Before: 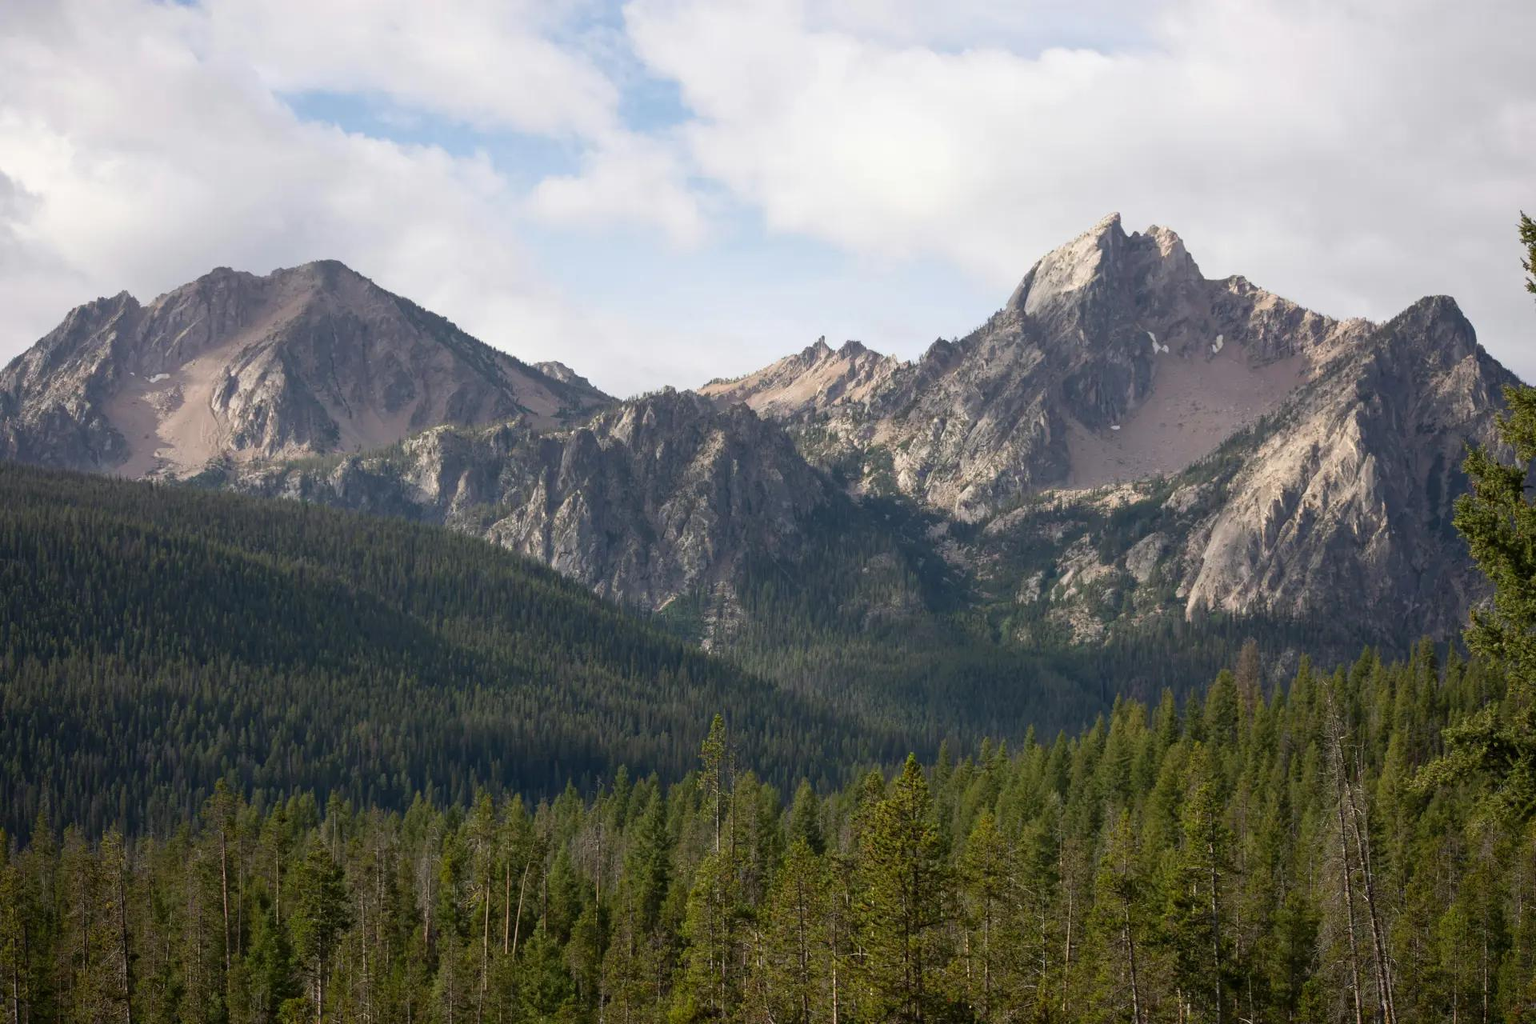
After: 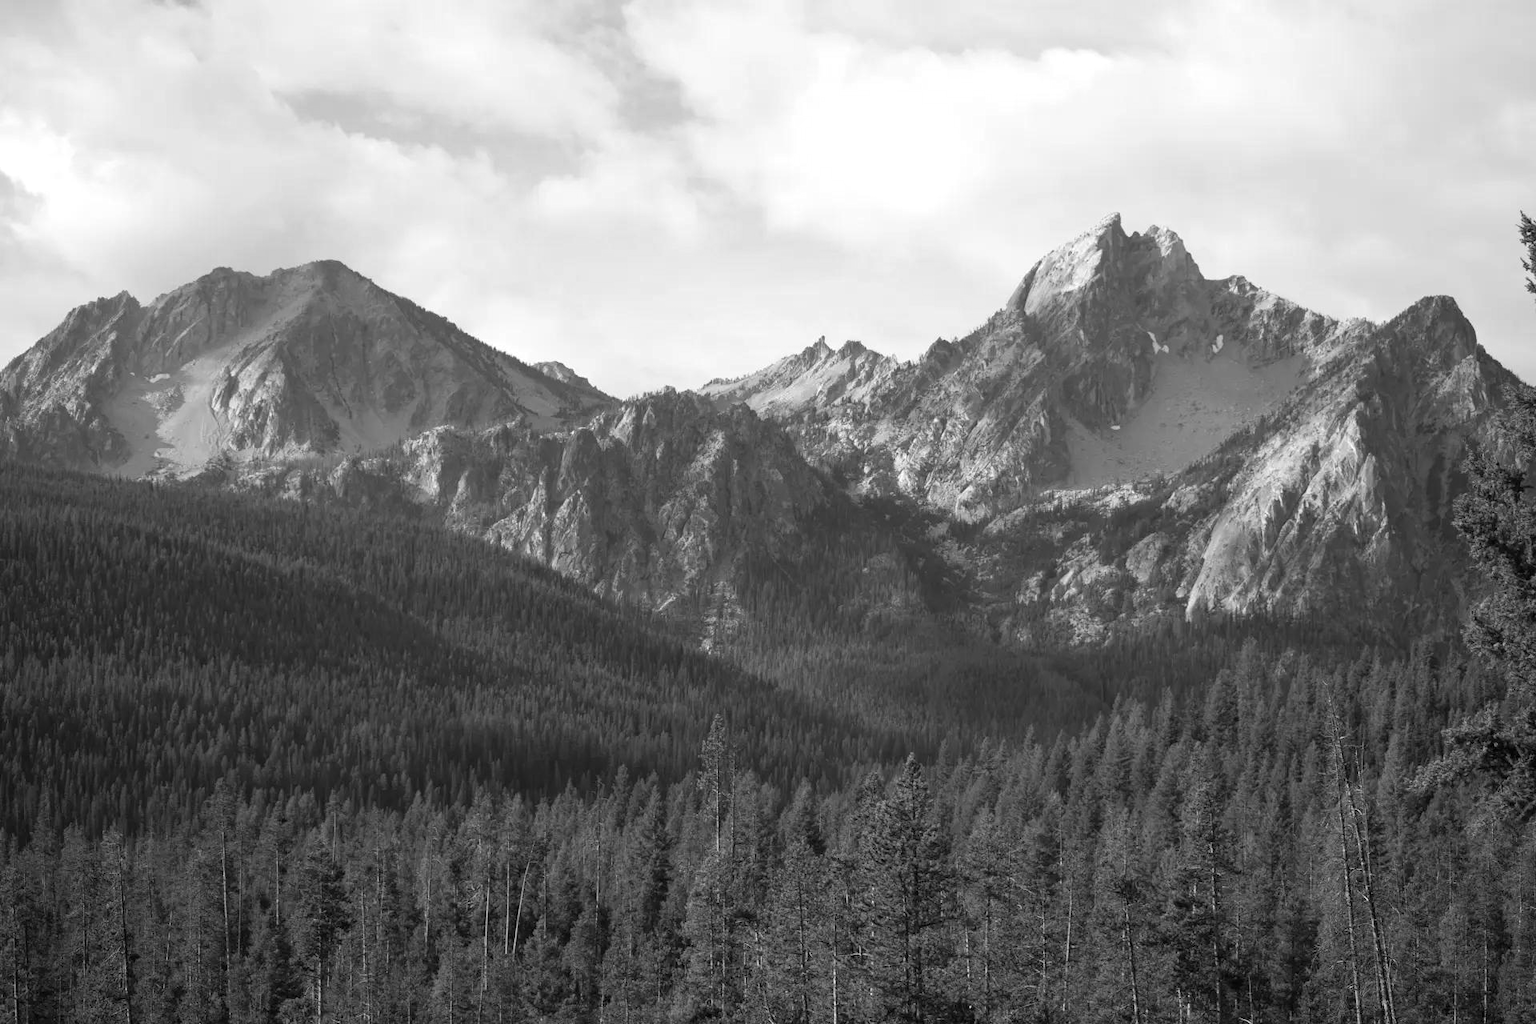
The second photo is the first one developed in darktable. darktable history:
white balance: red 0.967, blue 1.049
exposure: exposure 0.207 EV, compensate highlight preservation false
monochrome: on, module defaults
